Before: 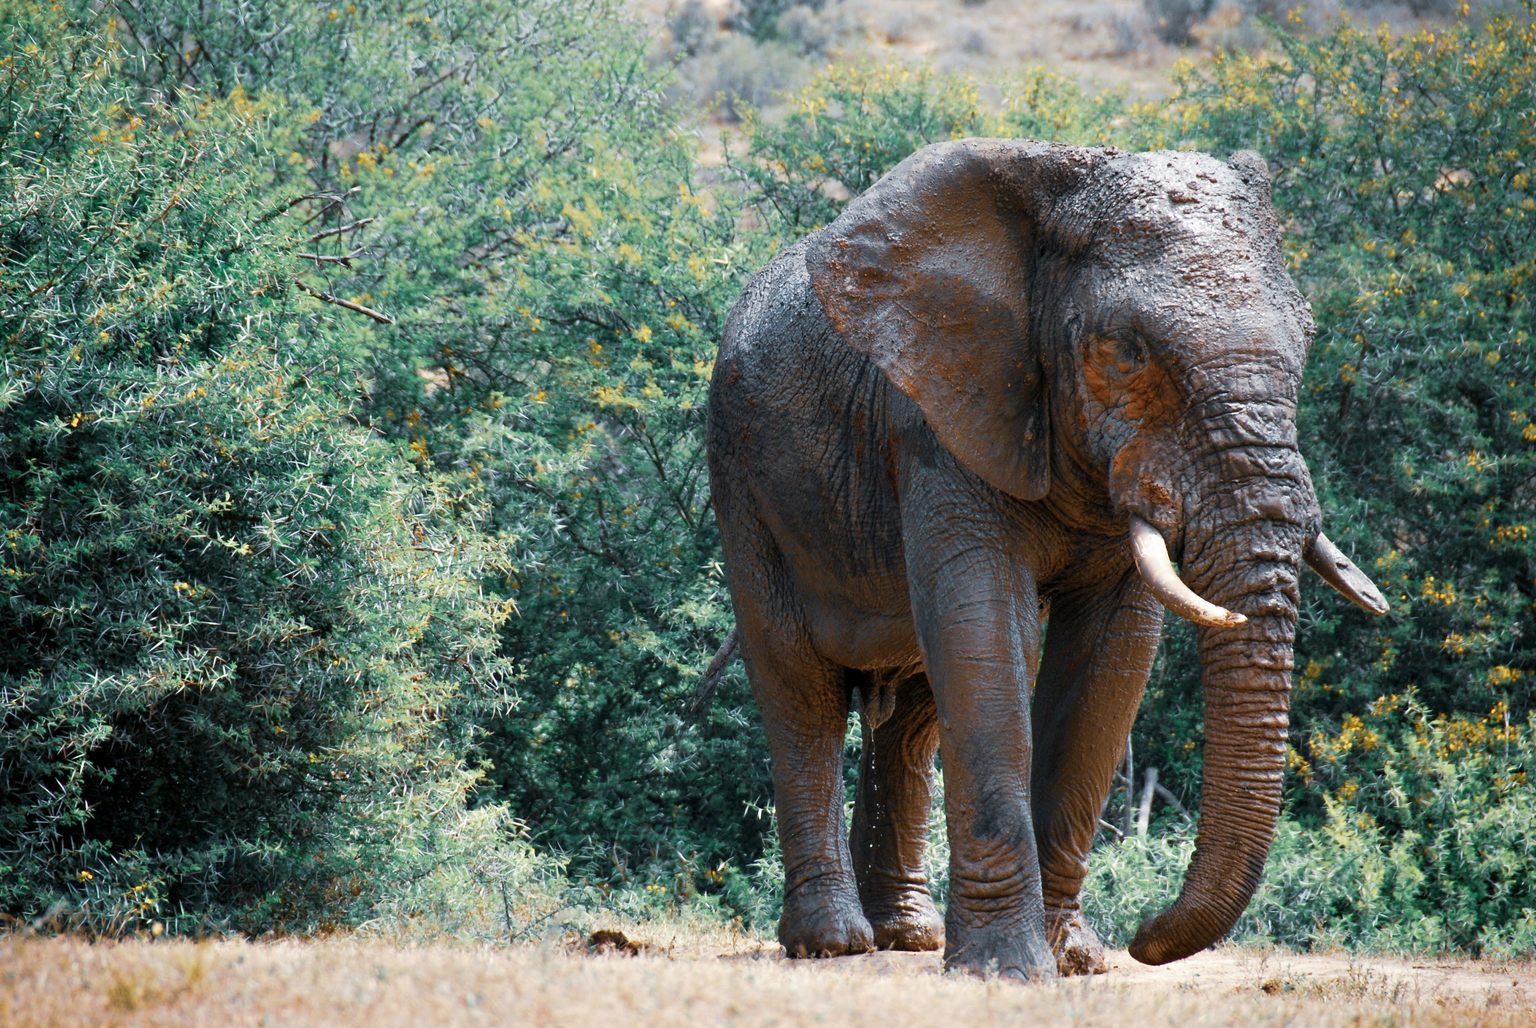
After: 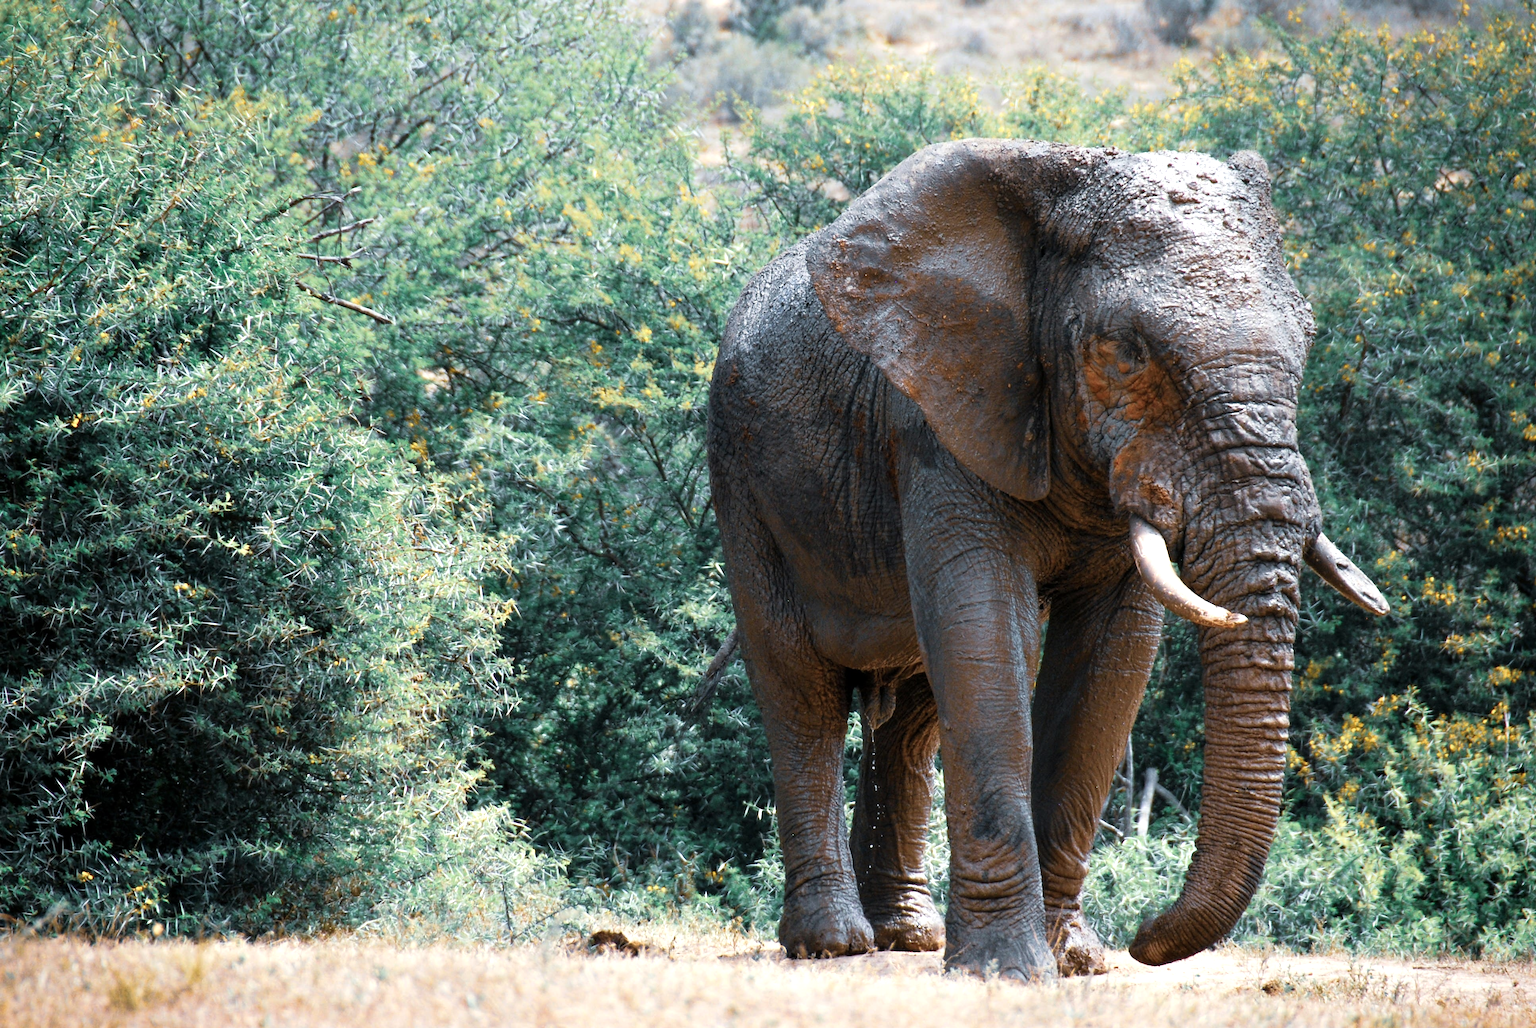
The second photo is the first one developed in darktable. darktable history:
contrast brightness saturation: saturation -0.097
tone equalizer: -8 EV -0.391 EV, -7 EV -0.376 EV, -6 EV -0.308 EV, -5 EV -0.236 EV, -3 EV 0.211 EV, -2 EV 0.316 EV, -1 EV 0.372 EV, +0 EV 0.41 EV
